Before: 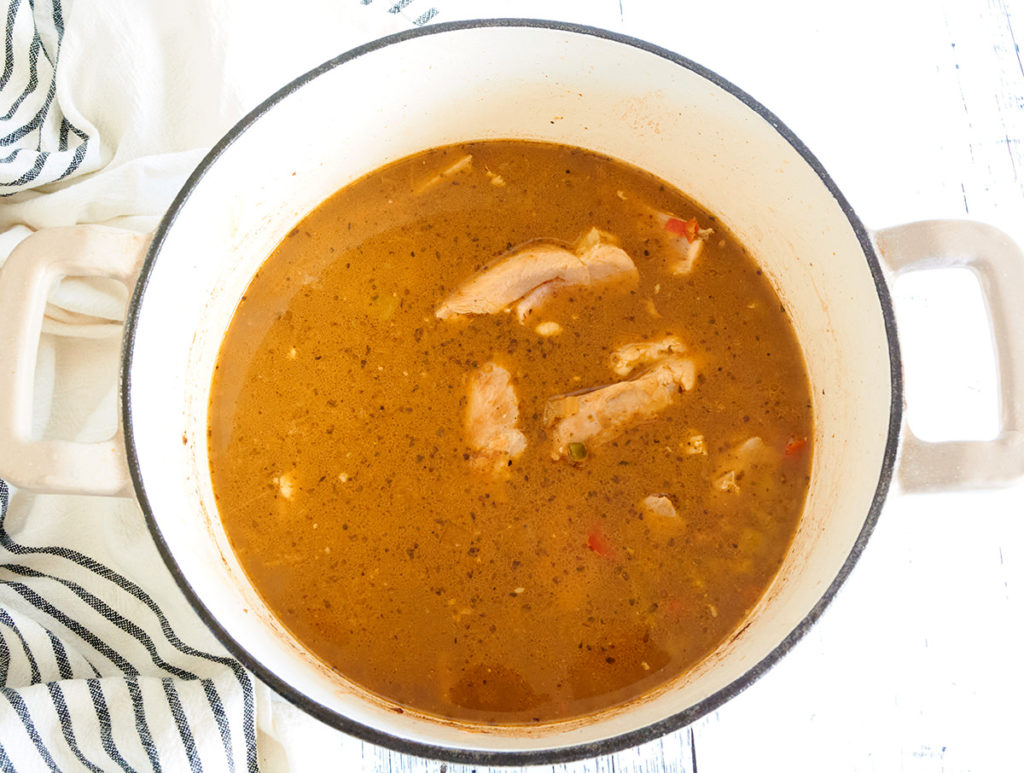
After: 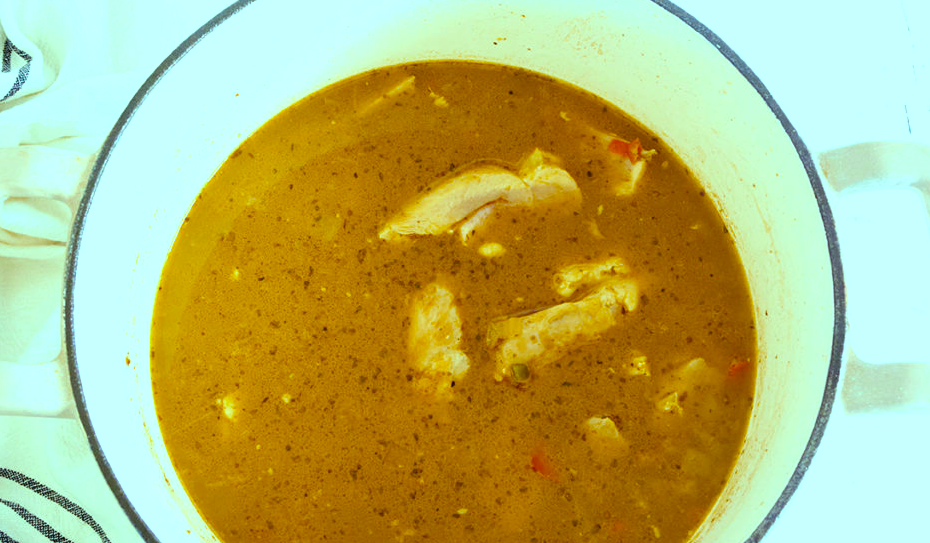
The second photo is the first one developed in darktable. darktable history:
color balance: mode lift, gamma, gain (sRGB), lift [0.997, 0.979, 1.021, 1.011], gamma [1, 1.084, 0.916, 0.998], gain [1, 0.87, 1.13, 1.101], contrast 4.55%, contrast fulcrum 38.24%, output saturation 104.09%
color balance rgb: perceptual saturation grading › global saturation 30%, global vibrance 20%
crop: left 5.596%, top 10.314%, right 3.534%, bottom 19.395%
